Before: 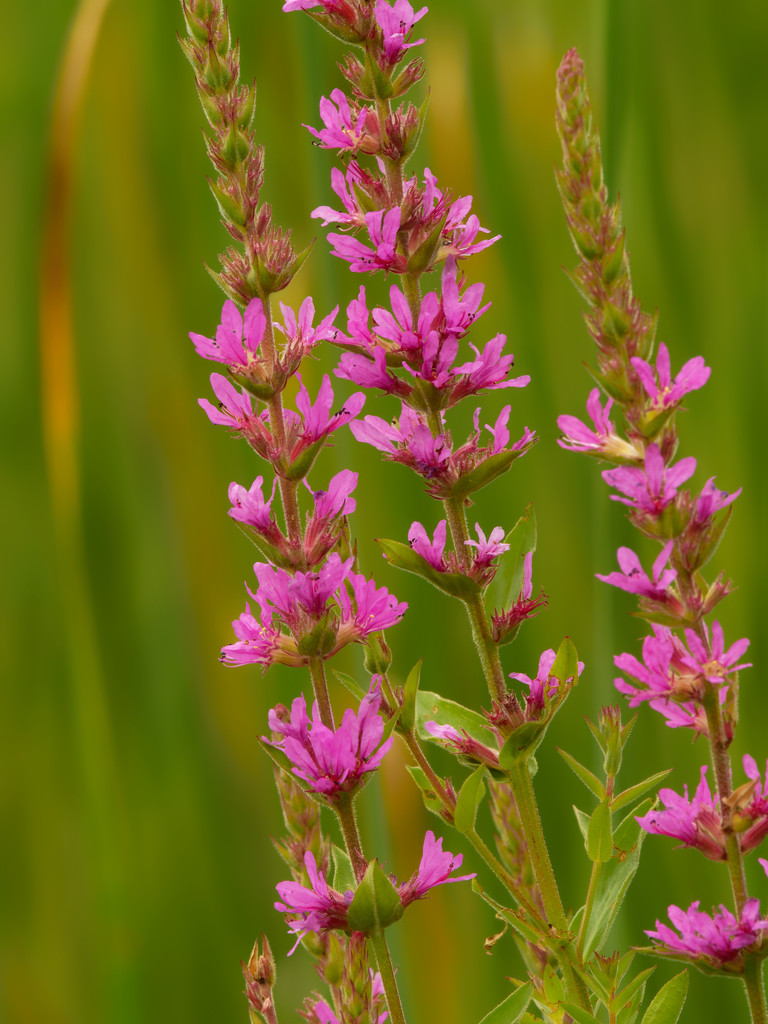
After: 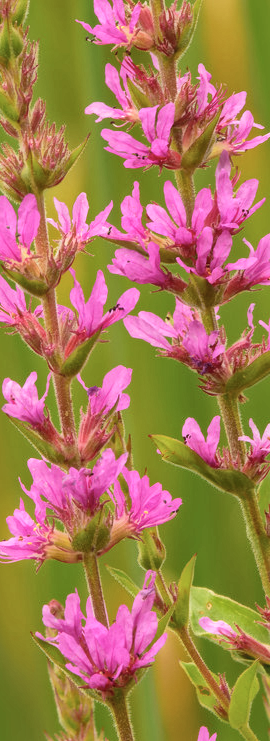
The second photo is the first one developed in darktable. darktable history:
global tonemap: drago (1, 100), detail 1
crop and rotate: left 29.476%, top 10.214%, right 35.32%, bottom 17.333%
